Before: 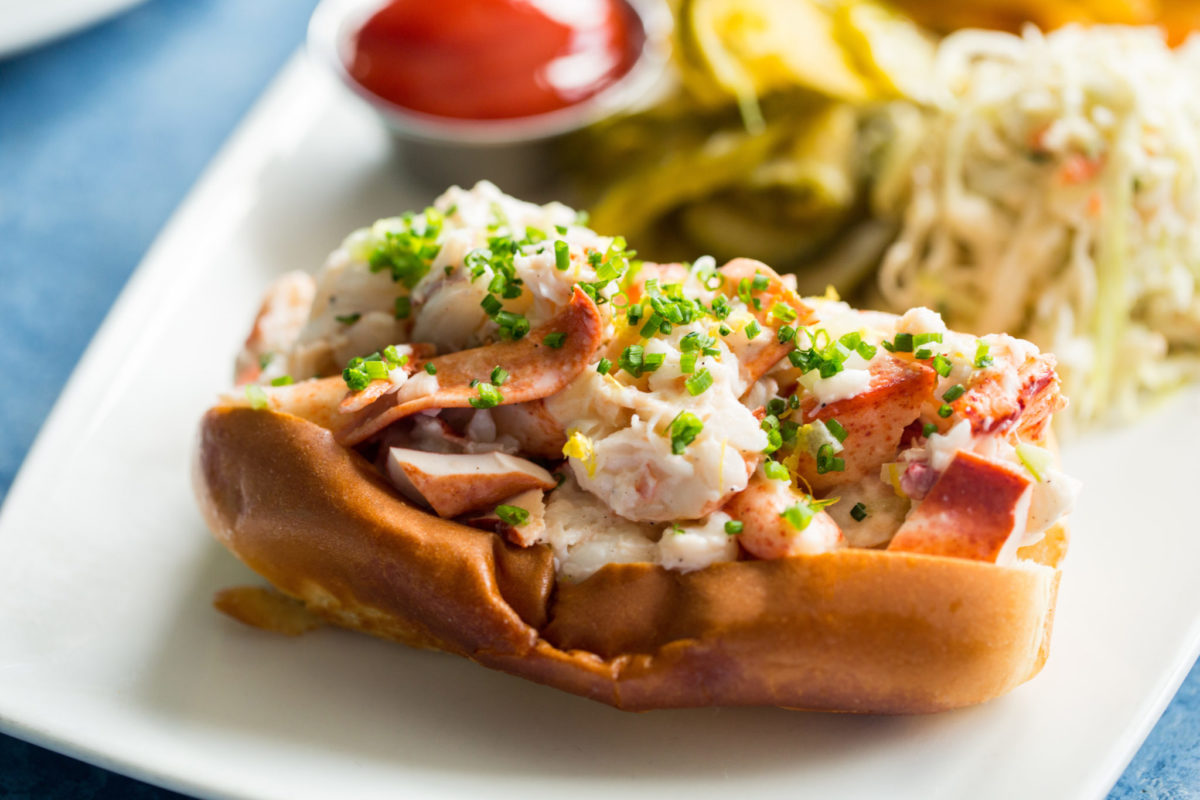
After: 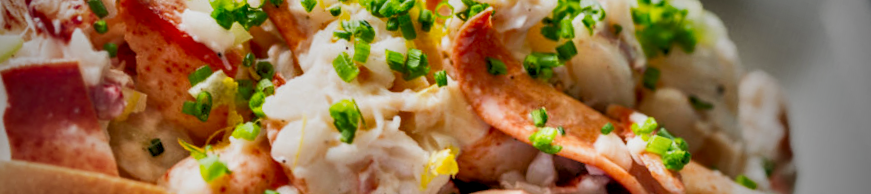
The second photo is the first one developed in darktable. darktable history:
local contrast: detail 130%
filmic rgb: black relative exposure -7.5 EV, white relative exposure 5 EV, hardness 3.31, contrast 1.3, contrast in shadows safe
exposure: black level correction 0.001, exposure 0.014 EV, compensate highlight preservation false
vignetting: fall-off start 72.14%, fall-off radius 108.07%, brightness -0.713, saturation -0.488, center (-0.054, -0.359), width/height ratio 0.729
tone equalizer: -7 EV 0.15 EV, -6 EV 0.6 EV, -5 EV 1.15 EV, -4 EV 1.33 EV, -3 EV 1.15 EV, -2 EV 0.6 EV, -1 EV 0.15 EV, mask exposure compensation -0.5 EV
crop and rotate: angle 16.12°, top 30.835%, bottom 35.653%
shadows and highlights: shadows 20.91, highlights -82.73, soften with gaussian
